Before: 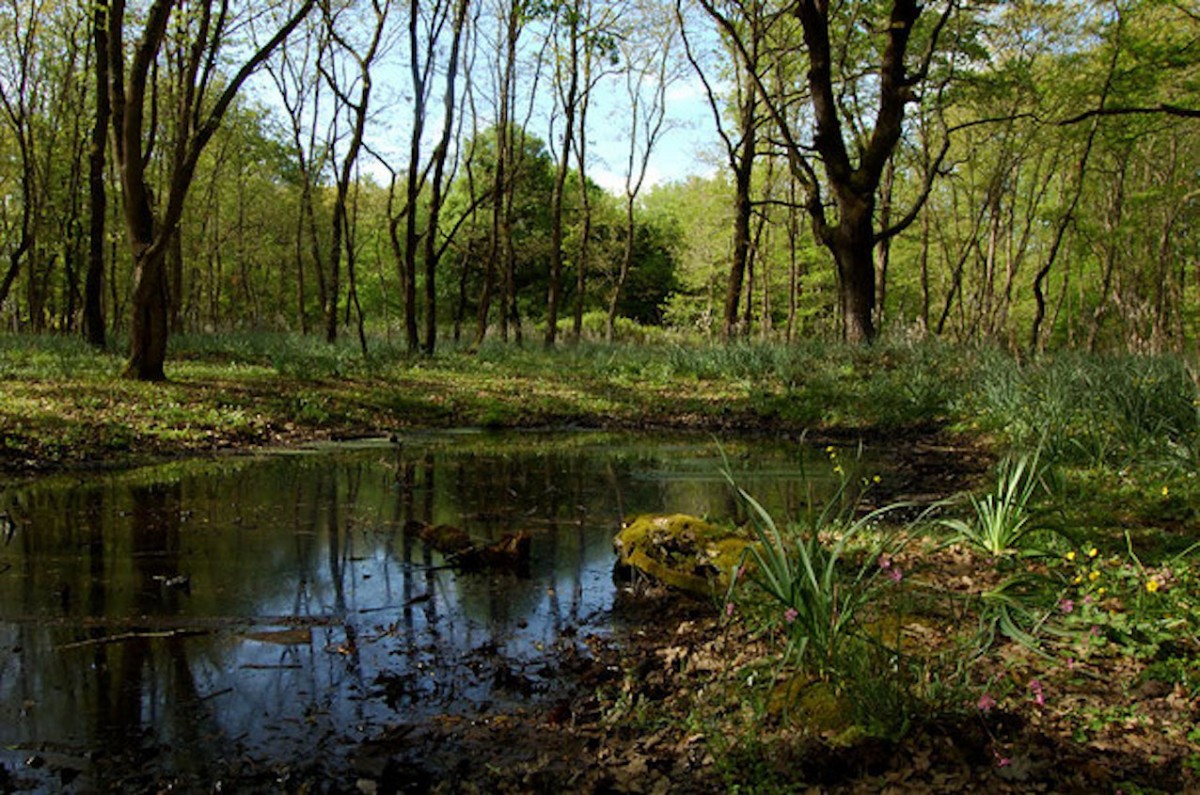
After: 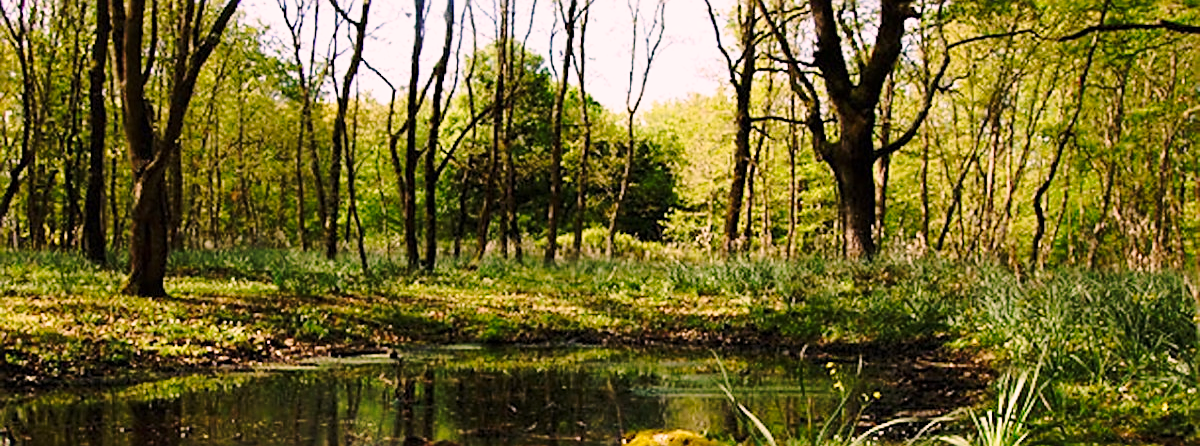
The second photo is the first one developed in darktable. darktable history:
sharpen: on, module defaults
crop and rotate: top 10.605%, bottom 33.274%
base curve: curves: ch0 [(0, 0) (0.032, 0.037) (0.105, 0.228) (0.435, 0.76) (0.856, 0.983) (1, 1)], preserve colors none
color correction: highlights a* 14.52, highlights b* 4.84
shadows and highlights: shadows 37.27, highlights -28.18, soften with gaussian
